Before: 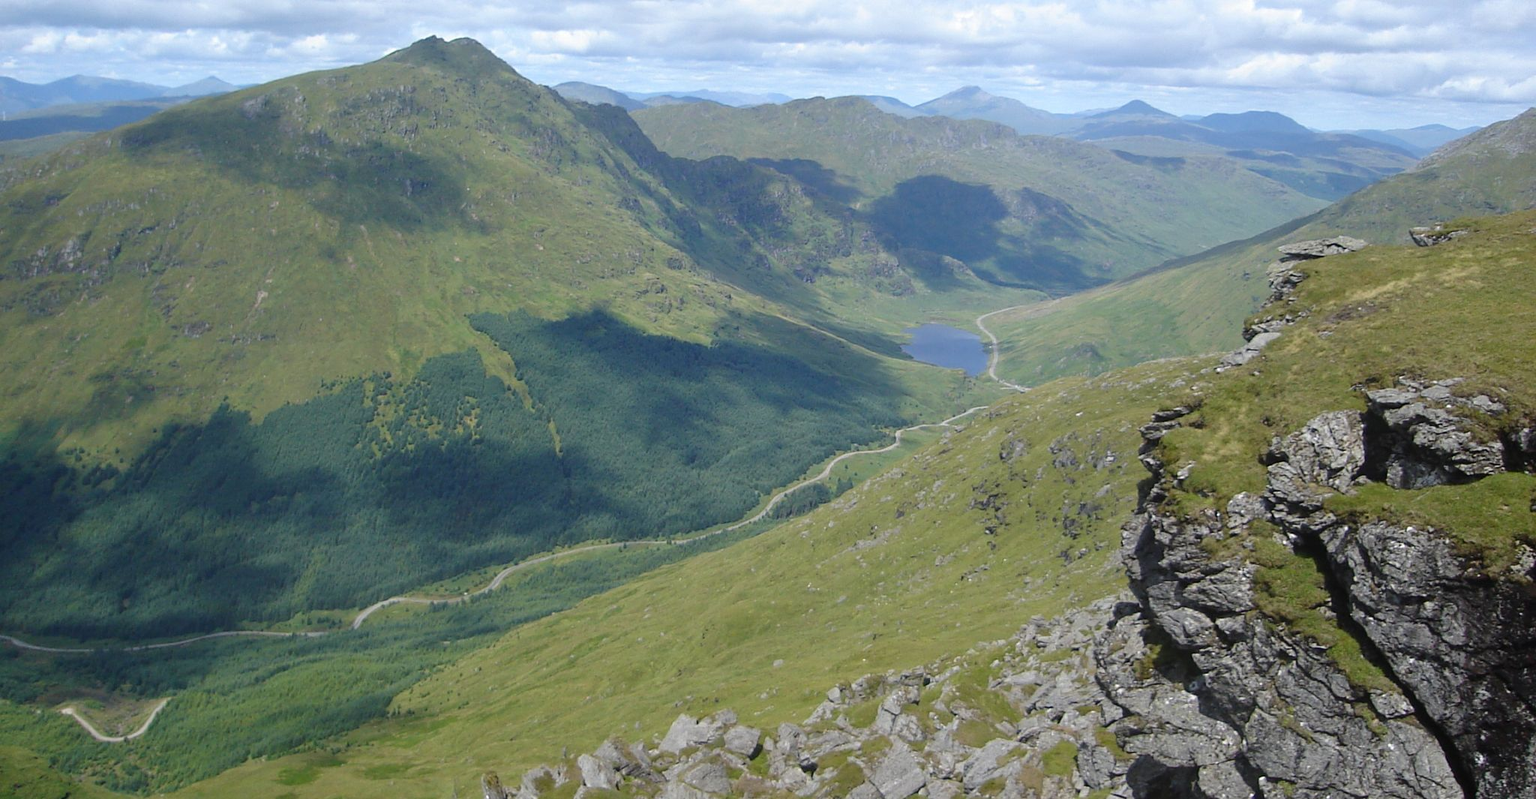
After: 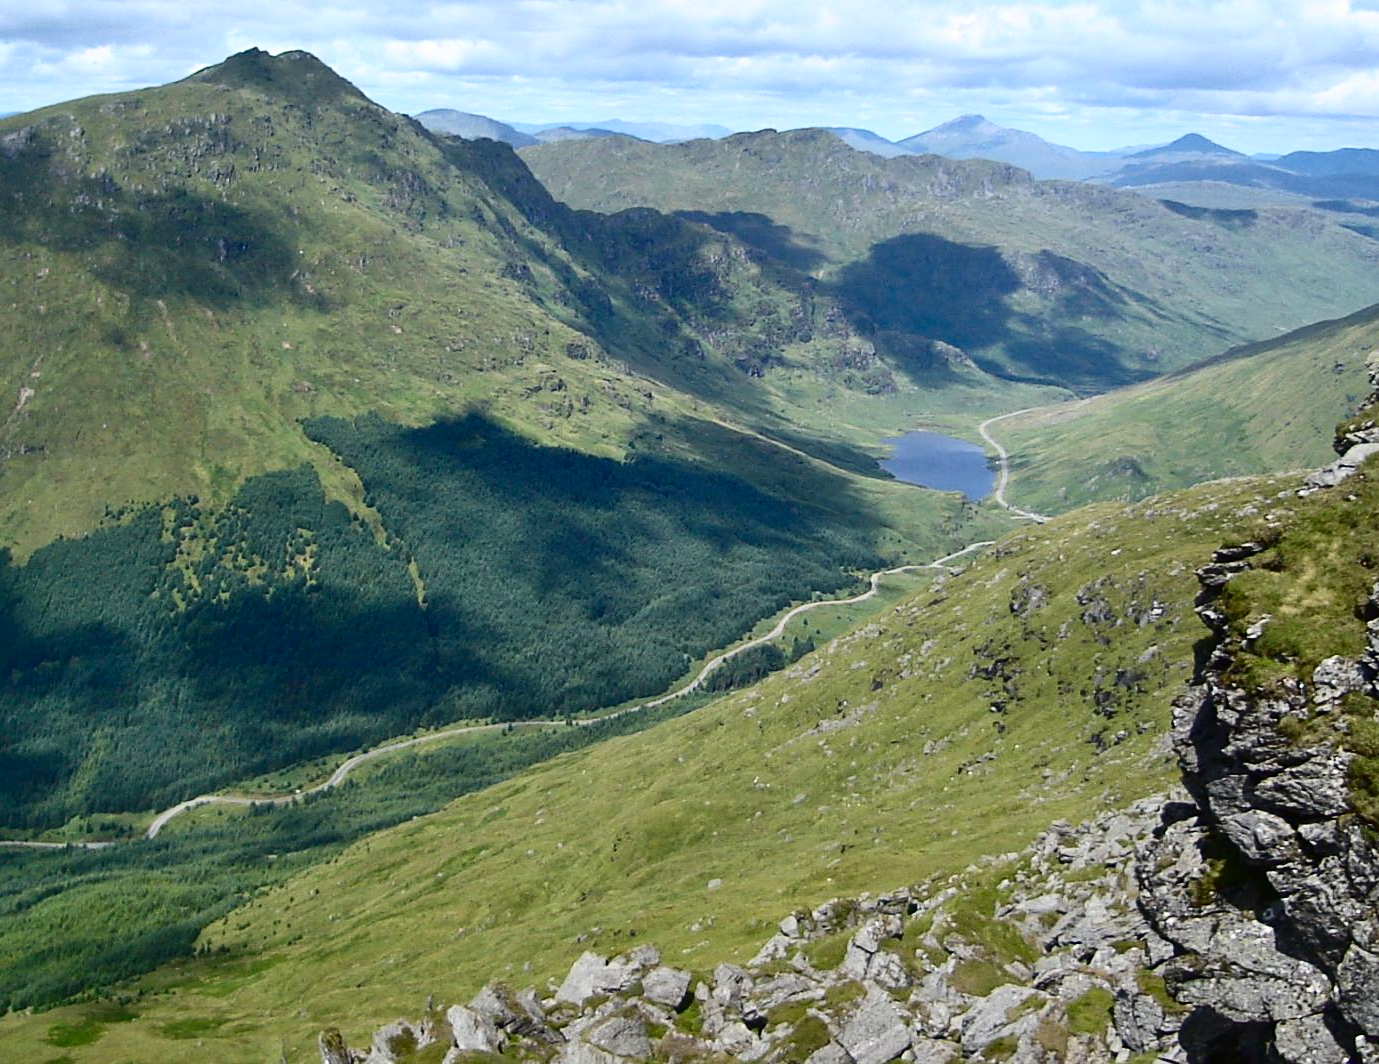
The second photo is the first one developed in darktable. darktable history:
shadows and highlights: low approximation 0.01, soften with gaussian
contrast brightness saturation: contrast 0.327, brightness -0.069, saturation 0.172
crop and rotate: left 15.817%, right 16.807%
sharpen: amount 0.208
